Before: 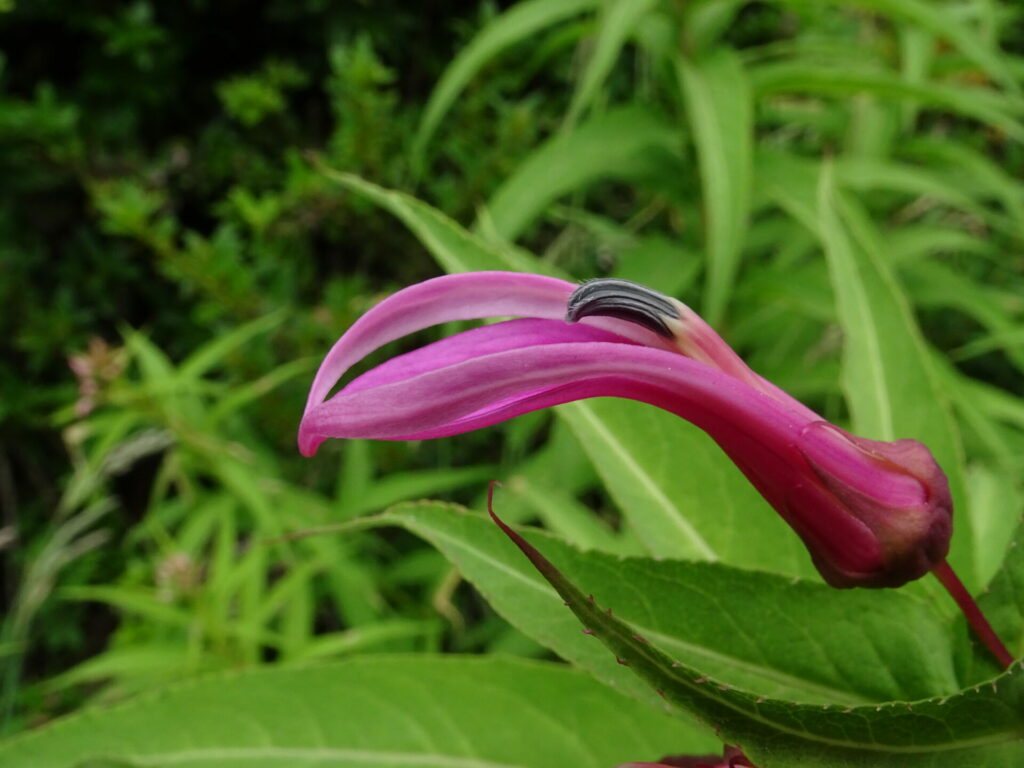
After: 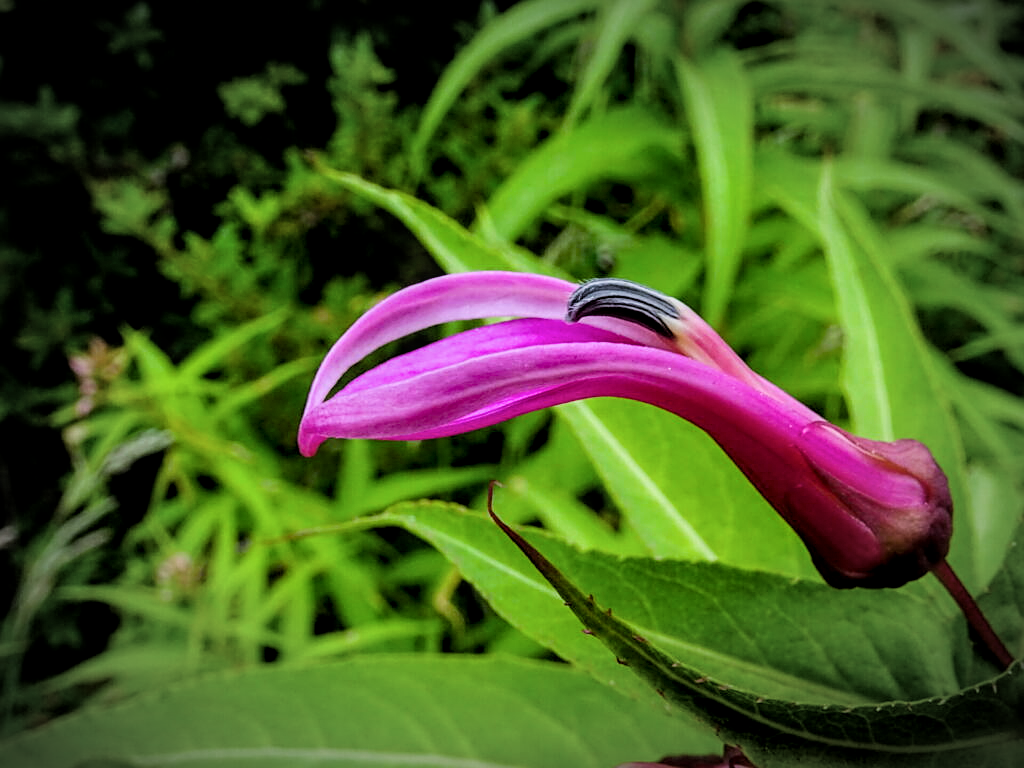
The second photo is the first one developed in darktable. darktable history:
sharpen: on, module defaults
filmic rgb: black relative exposure -5 EV, white relative exposure 3.5 EV, hardness 3.19, contrast 1.2, highlights saturation mix -50%
exposure: black level correction 0.001, exposure 0.5 EV, compensate exposure bias true, compensate highlight preservation false
white balance: red 0.967, blue 1.119, emerald 0.756
vignetting: fall-off start 67.5%, fall-off radius 67.23%, brightness -0.813, automatic ratio true
contrast brightness saturation: saturation -0.05
local contrast: on, module defaults
color balance rgb: linear chroma grading › global chroma 33.4%
